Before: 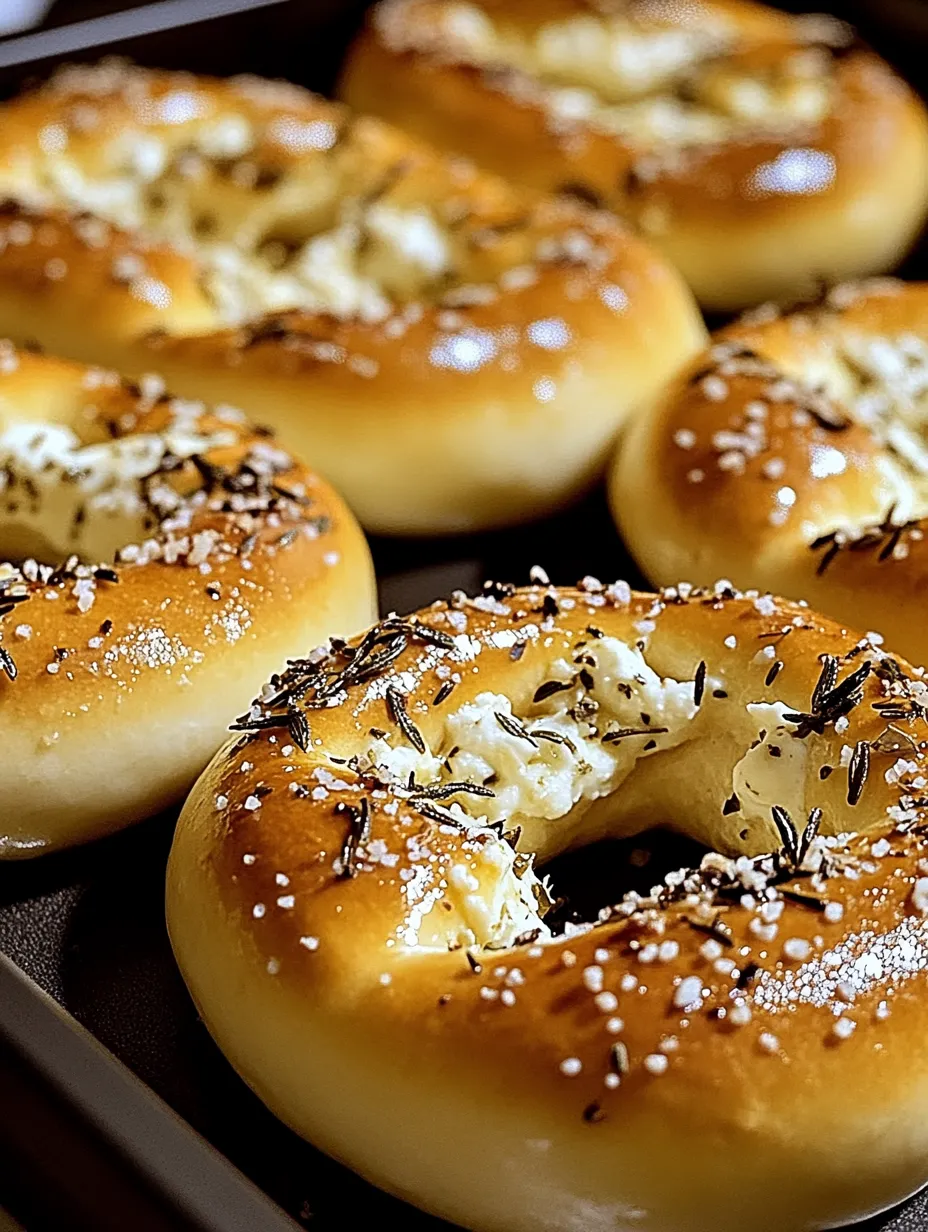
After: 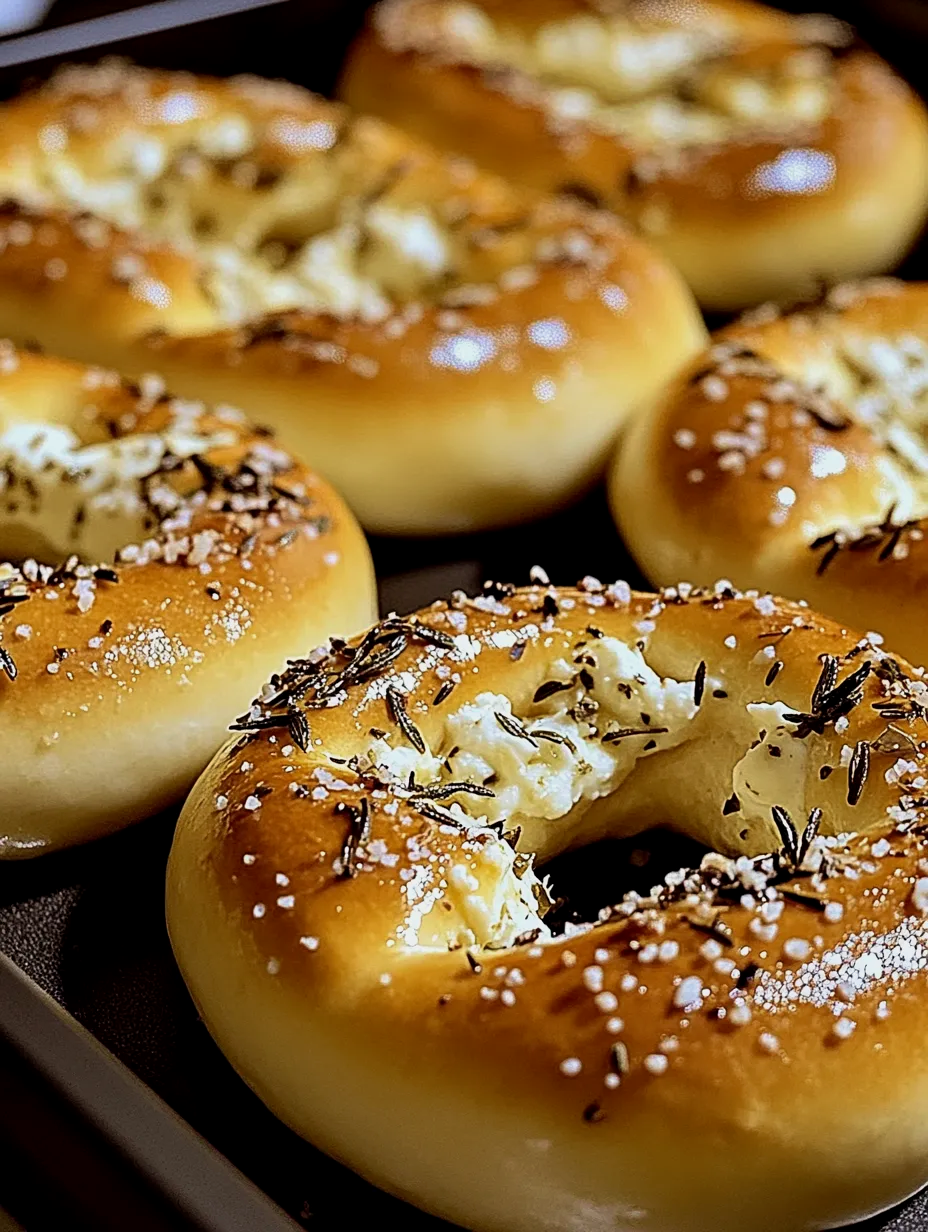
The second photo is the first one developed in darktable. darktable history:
velvia: on, module defaults
exposure: black level correction 0.001, exposure -0.2 EV, compensate highlight preservation false
